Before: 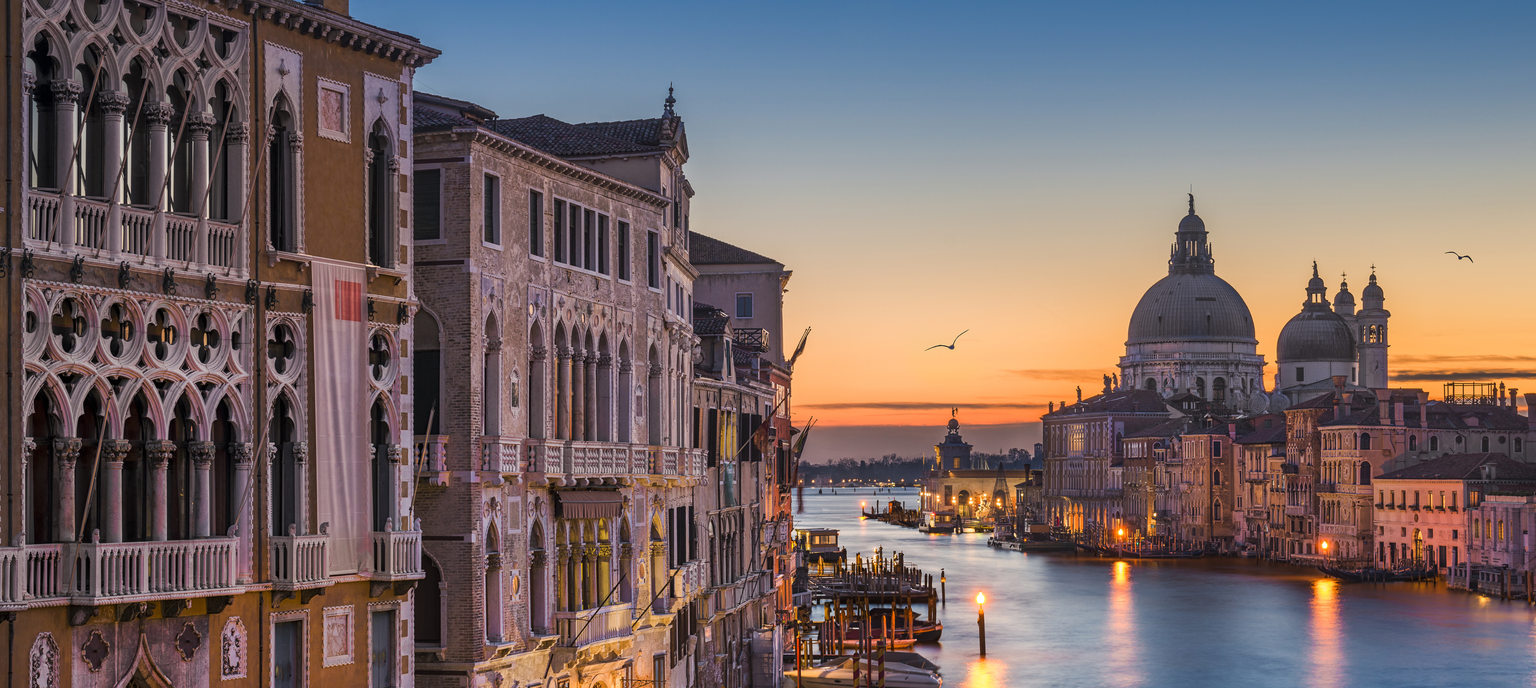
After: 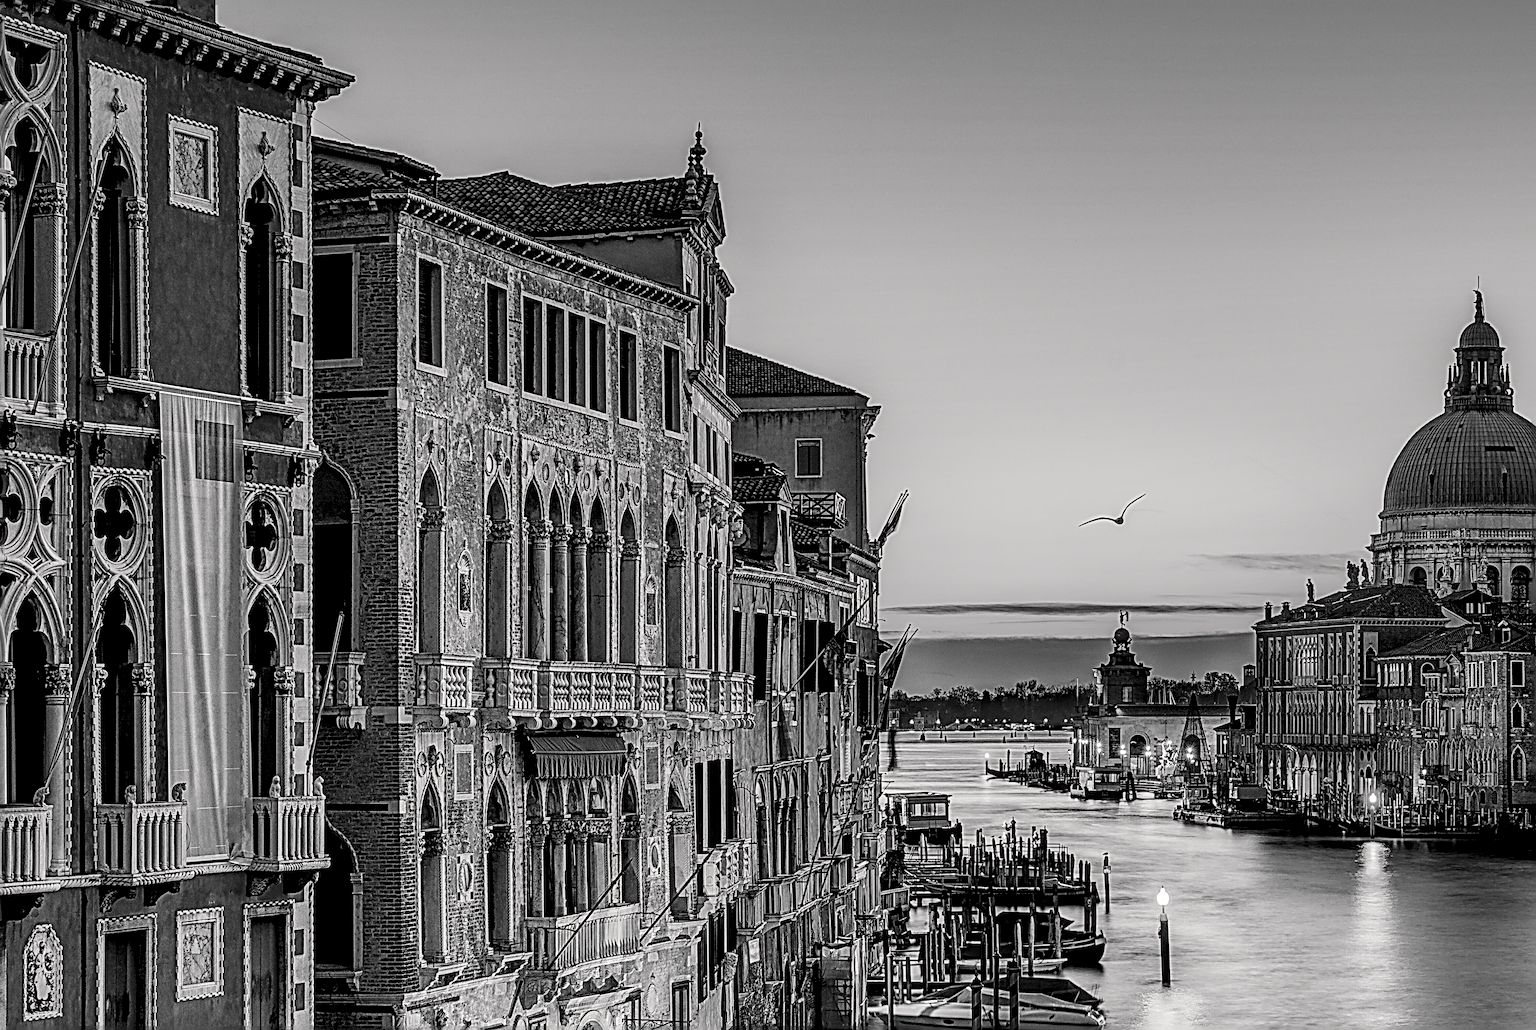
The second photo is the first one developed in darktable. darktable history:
crop and rotate: left 13.378%, right 19.919%
exposure: black level correction 0.013, compensate highlight preservation false
sharpen: radius 3.164, amount 1.747
color balance rgb: highlights gain › luminance 0.812%, highlights gain › chroma 0.309%, highlights gain › hue 41.06°, global offset › luminance 1.99%, linear chroma grading › global chroma 15.108%, perceptual saturation grading › global saturation 0.197%
color calibration: output gray [0.22, 0.42, 0.37, 0], illuminant F (fluorescent), F source F9 (Cool White Deluxe 4150 K) – high CRI, x 0.375, y 0.373, temperature 4153.77 K
filmic rgb: middle gray luminance 28.97%, black relative exposure -10.39 EV, white relative exposure 5.5 EV, target black luminance 0%, hardness 3.95, latitude 2.19%, contrast 1.121, highlights saturation mix 5.07%, shadows ↔ highlights balance 15.28%, color science v6 (2022), iterations of high-quality reconstruction 0
local contrast: highlights 65%, shadows 53%, detail 168%, midtone range 0.52
